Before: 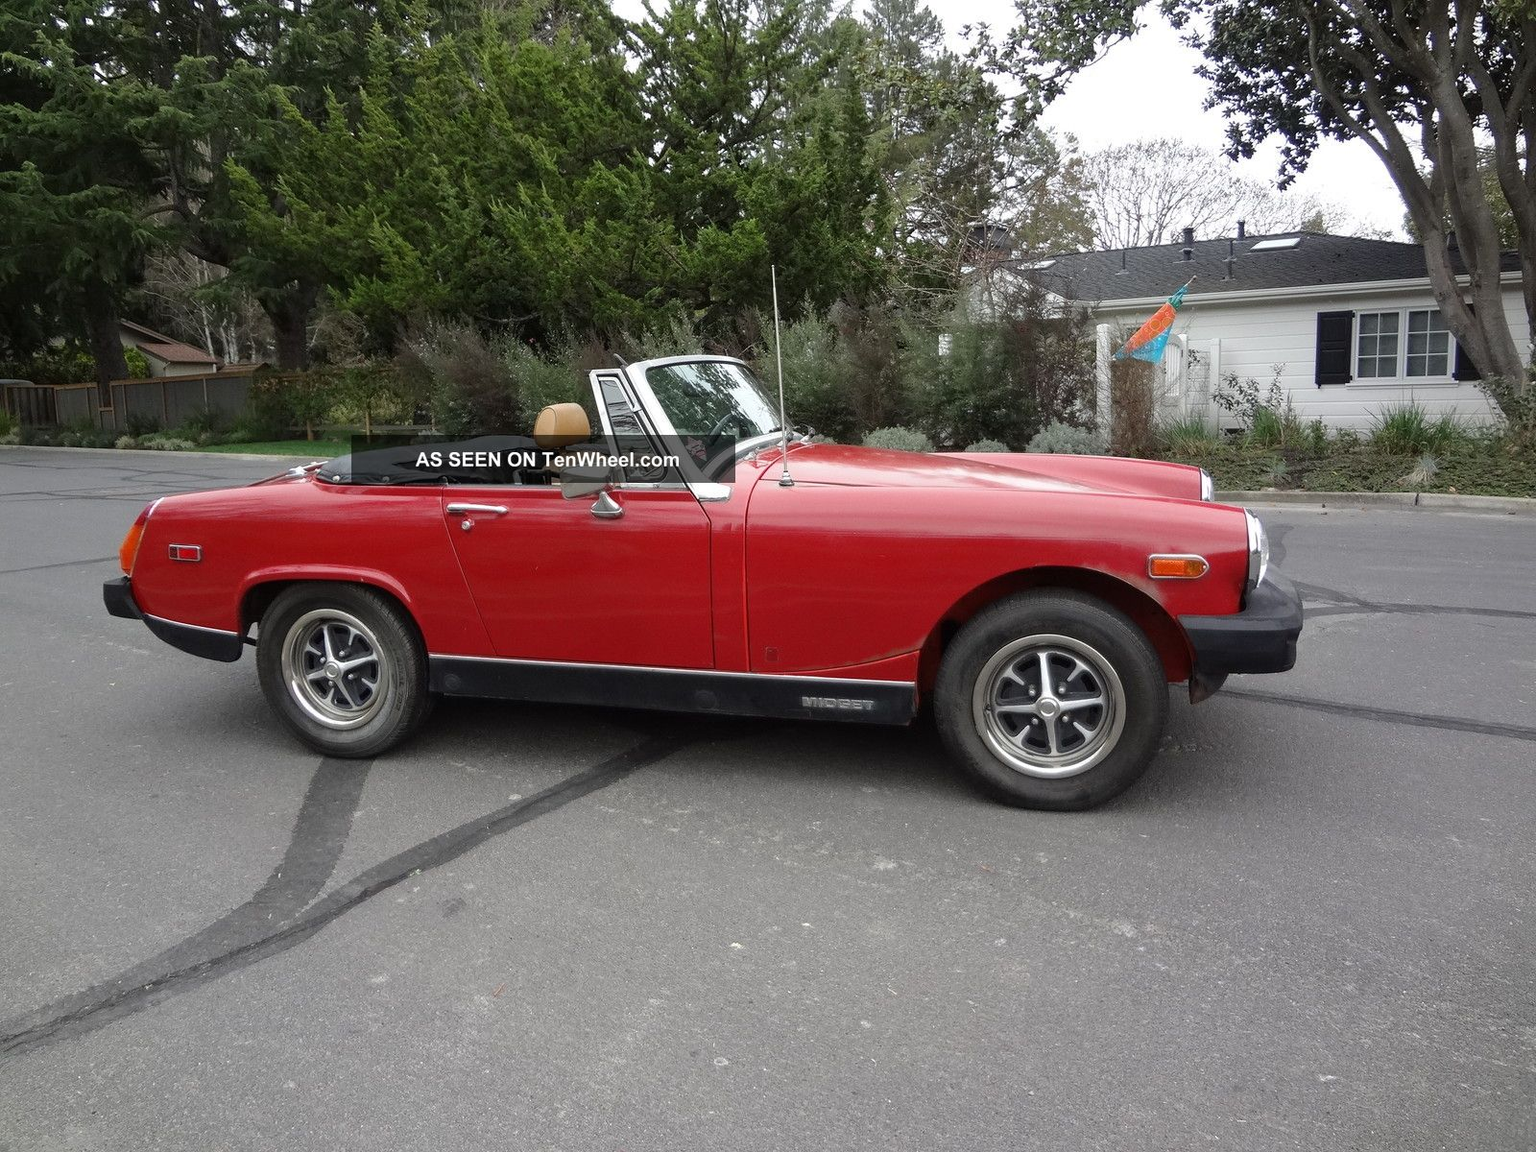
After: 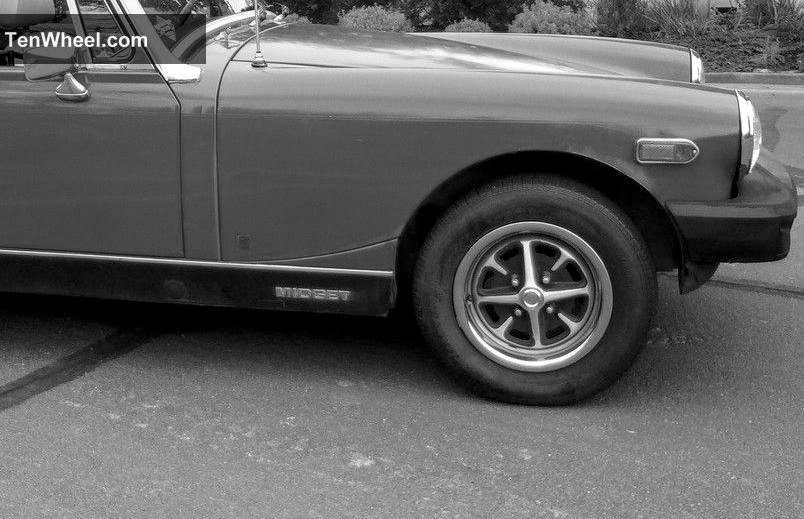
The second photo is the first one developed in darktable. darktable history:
exposure: black level correction 0.001, compensate highlight preservation false
monochrome: on, module defaults
crop: left 35.03%, top 36.625%, right 14.663%, bottom 20.057%
local contrast: on, module defaults
